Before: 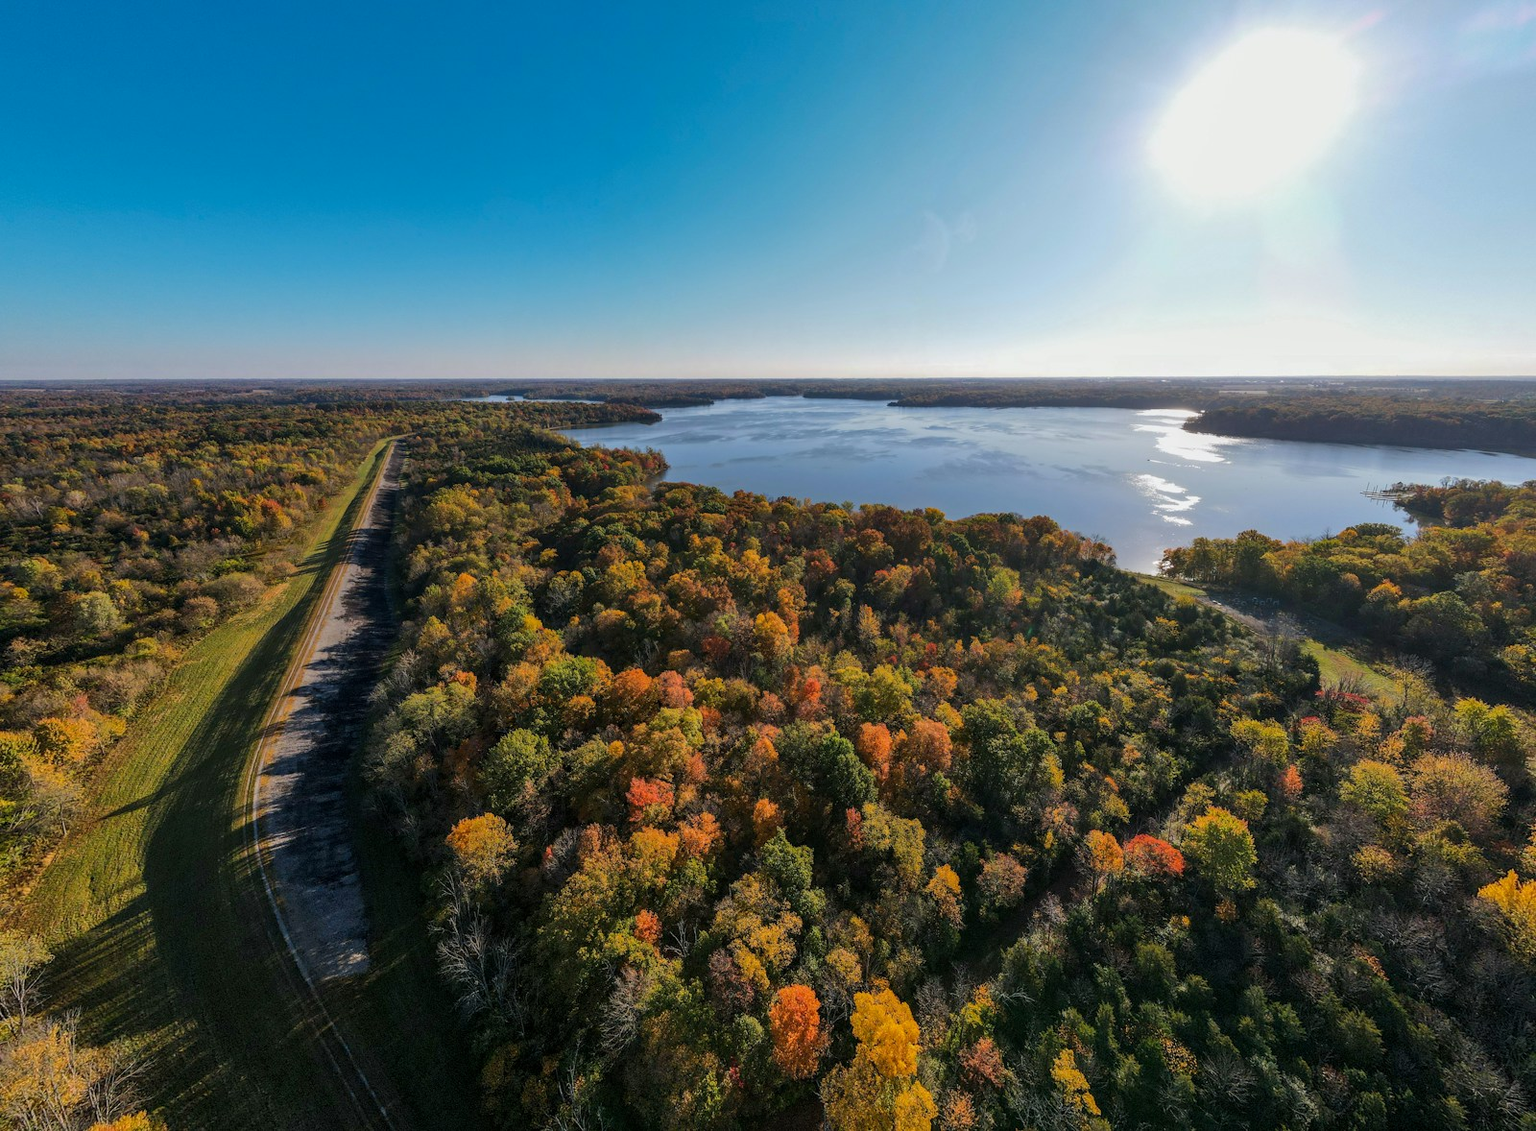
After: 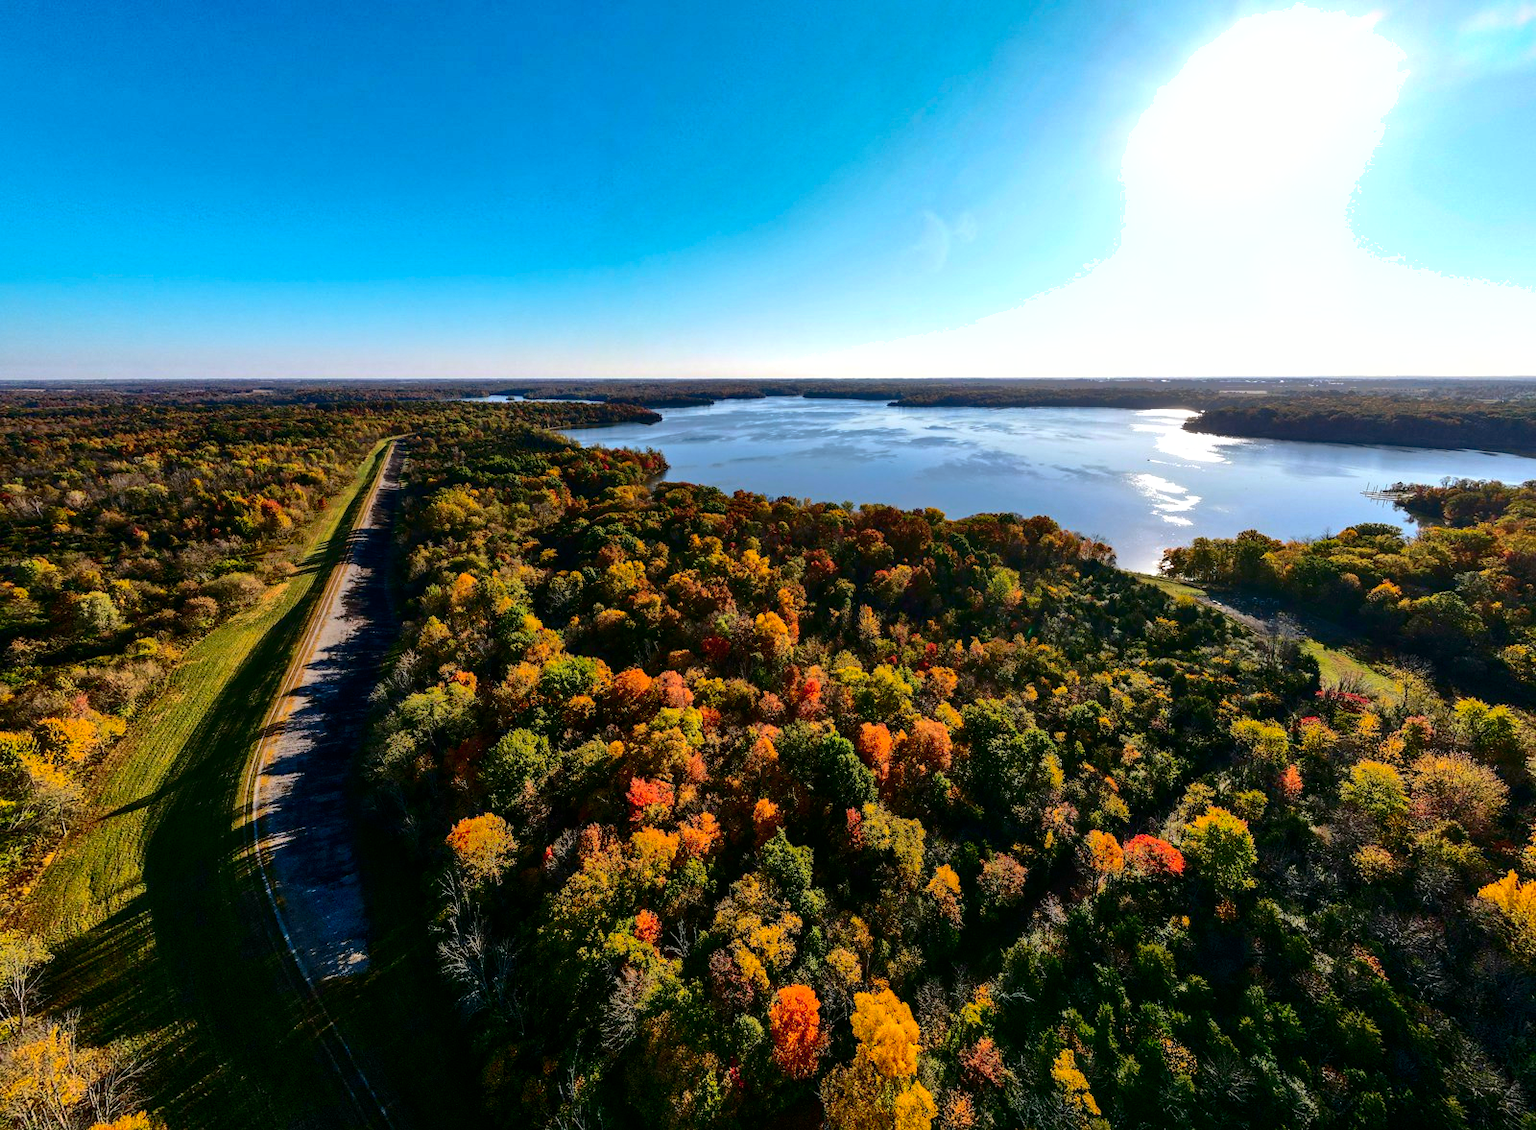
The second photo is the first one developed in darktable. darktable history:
shadows and highlights: shadows 60, highlights -60
contrast brightness saturation: contrast 0.32, brightness -0.08, saturation 0.17
tone equalizer: -8 EV -0.75 EV, -7 EV -0.7 EV, -6 EV -0.6 EV, -5 EV -0.4 EV, -3 EV 0.4 EV, -2 EV 0.6 EV, -1 EV 0.7 EV, +0 EV 0.75 EV, edges refinement/feathering 500, mask exposure compensation -1.57 EV, preserve details no
tone curve: curves: ch0 [(0, 0) (0.003, 0.003) (0.011, 0.011) (0.025, 0.024) (0.044, 0.043) (0.069, 0.068) (0.1, 0.097) (0.136, 0.133) (0.177, 0.173) (0.224, 0.219) (0.277, 0.27) (0.335, 0.327) (0.399, 0.39) (0.468, 0.457) (0.543, 0.545) (0.623, 0.625) (0.709, 0.71) (0.801, 0.801) (0.898, 0.898) (1, 1)], preserve colors none
